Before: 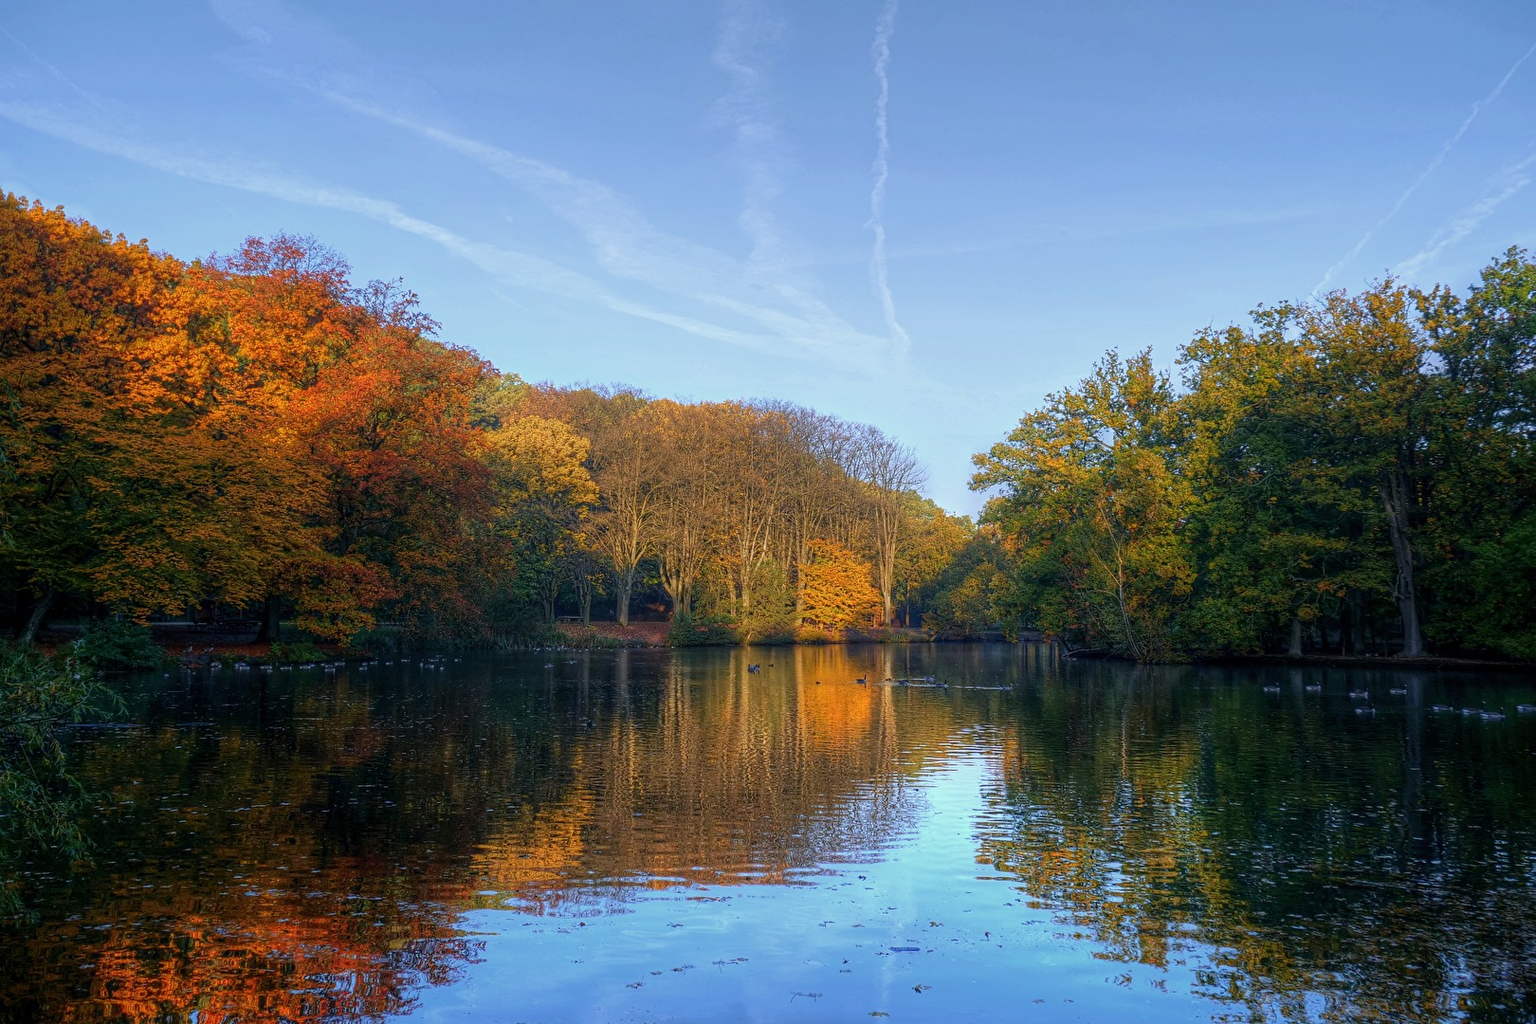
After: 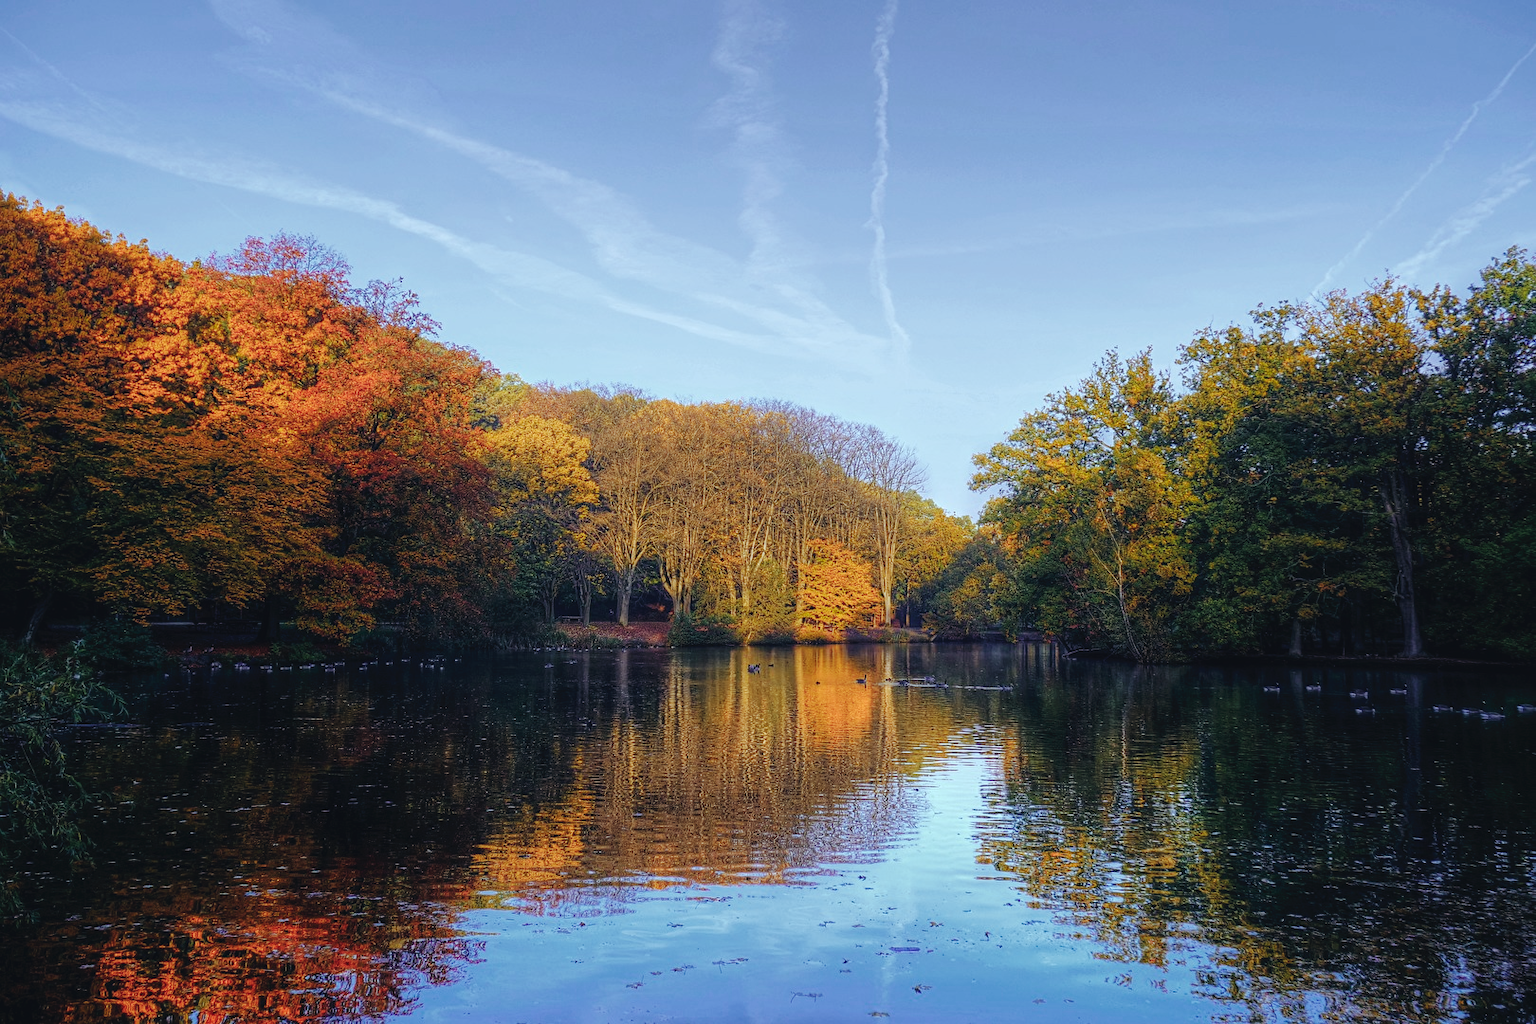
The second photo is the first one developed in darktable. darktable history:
tone curve: curves: ch0 [(0, 0) (0.003, 0.034) (0.011, 0.038) (0.025, 0.046) (0.044, 0.054) (0.069, 0.06) (0.1, 0.079) (0.136, 0.114) (0.177, 0.151) (0.224, 0.213) (0.277, 0.293) (0.335, 0.385) (0.399, 0.482) (0.468, 0.578) (0.543, 0.655) (0.623, 0.724) (0.709, 0.786) (0.801, 0.854) (0.898, 0.922) (1, 1)], preserve colors none
color look up table: target L [95.95, 89.26, 89.39, 82.88, 81.69, 75.37, 75.76, 69.85, 65.47, 61.41, 61.46, 47.37, 44.79, 45.73, 26.12, 200.46, 81.7, 80.4, 67.67, 65.89, 52.44, 46.42, 49.25, 42.3, 37.33, 32.79, 29.81, 27.45, 0.786, 88.3, 81.7, 59.23, 64.61, 58.58, 50.75, 57.81, 41.01, 44.34, 40.78, 35.34, 32.15, 23.02, 13.19, 88.38, 70.18, 50.59, 47.96, 40.19, 30.84], target a [-10.9, -27.11, -32.42, -59.97, -45.78, -8.24, -12.19, -68.91, -67.45, -45.05, -5.355, -20.53, -35.79, -18.99, -20.68, 0, -5.561, 9.093, 31.59, 39.3, 0.326, 61.01, 21.28, 29.89, 38.39, 43.2, 5.783, 4.109, -0.581, 14.72, -0.723, 42.22, 72.26, 68.12, 13.31, 30.24, 36.04, 69.09, 45.28, 41.9, 48.14, 15.79, 27.18, -35.18, -21.2, -18.91, -3.882, -15.94, -3.335], target b [8.416, 24.84, 65.24, 6.673, -7.635, 62.63, 37.91, 37.49, 49.29, 17.79, 6.387, 36.46, 26.03, 11.49, 14.77, 0, 83.57, 3.105, 55.36, 28.43, 24.73, 22.76, 2.852, 34.35, 6.307, 25.2, 7.493, 25.16, -8.353, -15.19, -14.83, -8.185, -52.23, -30.86, -70.48, -24.86, -54.81, -42.33, -80.37, -11.84, -55.68, -39.27, -23.66, -16.68, -35.88, -35.76, -36.6, -11.02, -19.06], num patches 49
